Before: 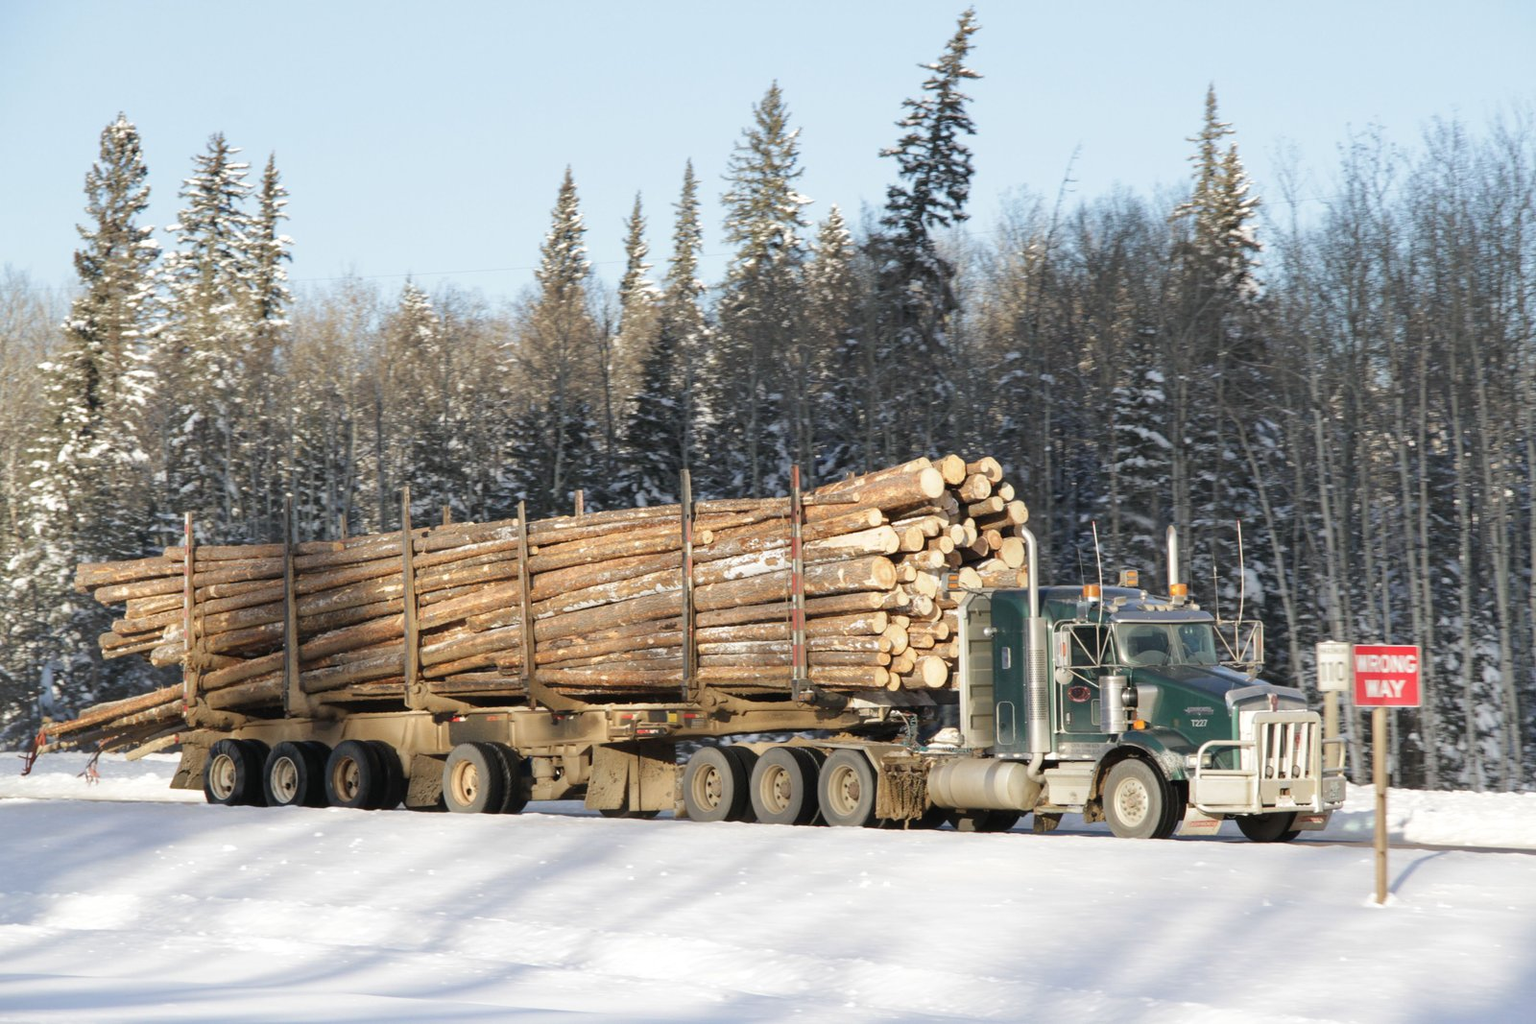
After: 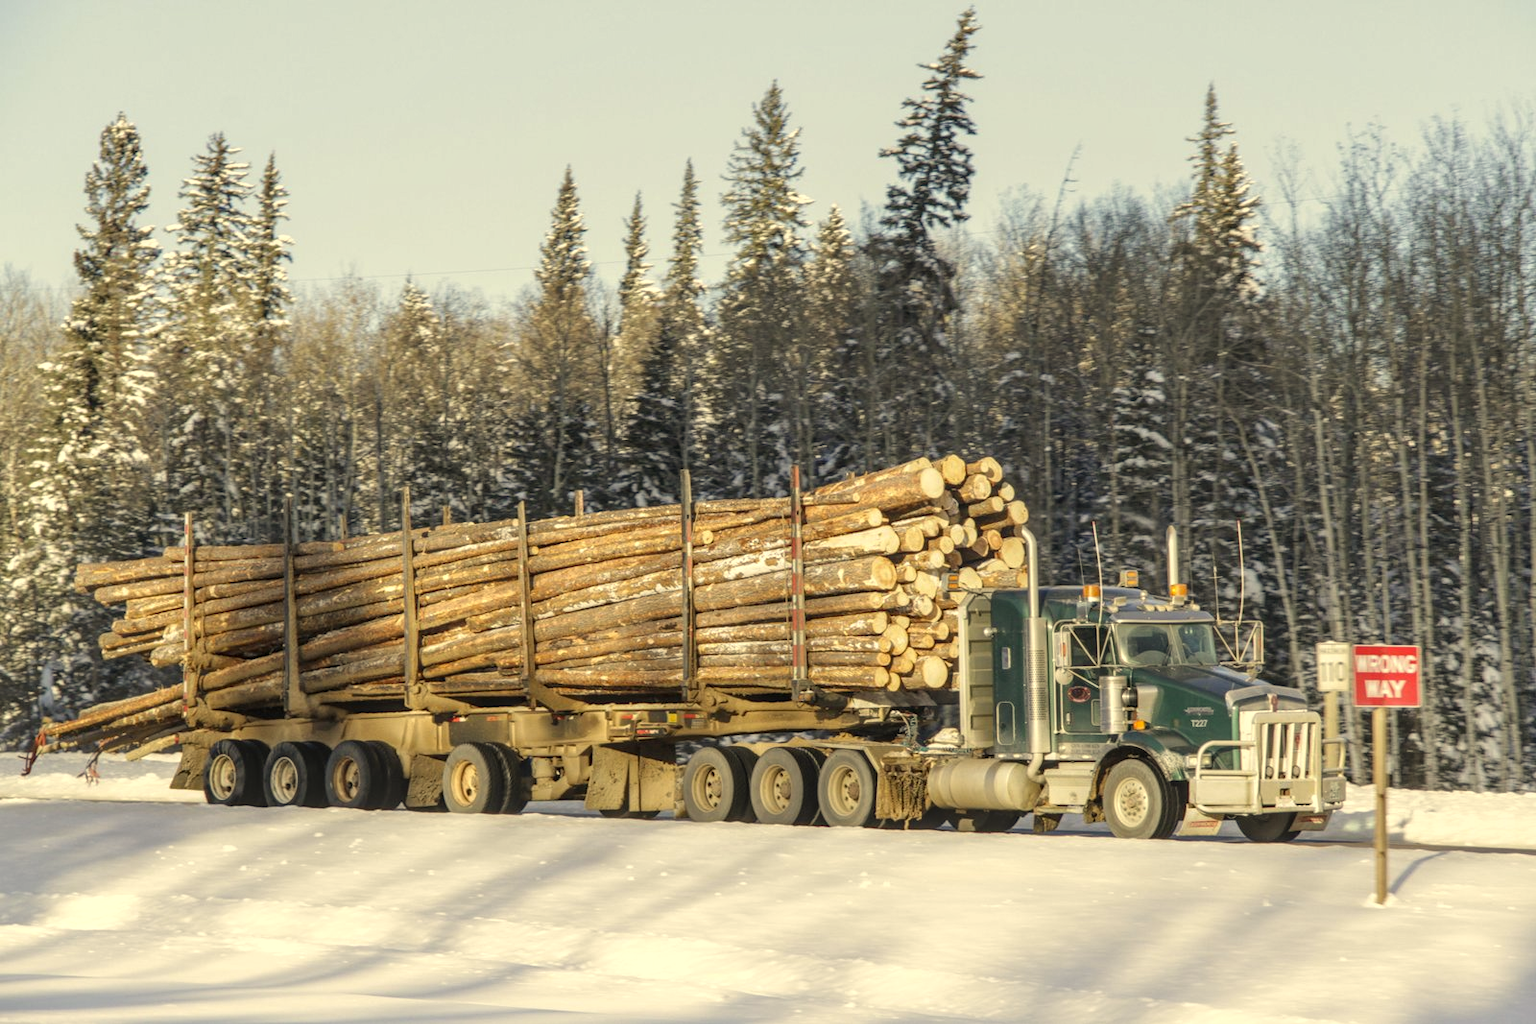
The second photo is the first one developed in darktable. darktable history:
color correction: highlights a* 2.72, highlights b* 22.8
white balance: red 0.978, blue 0.999
local contrast: highlights 0%, shadows 0%, detail 133%
